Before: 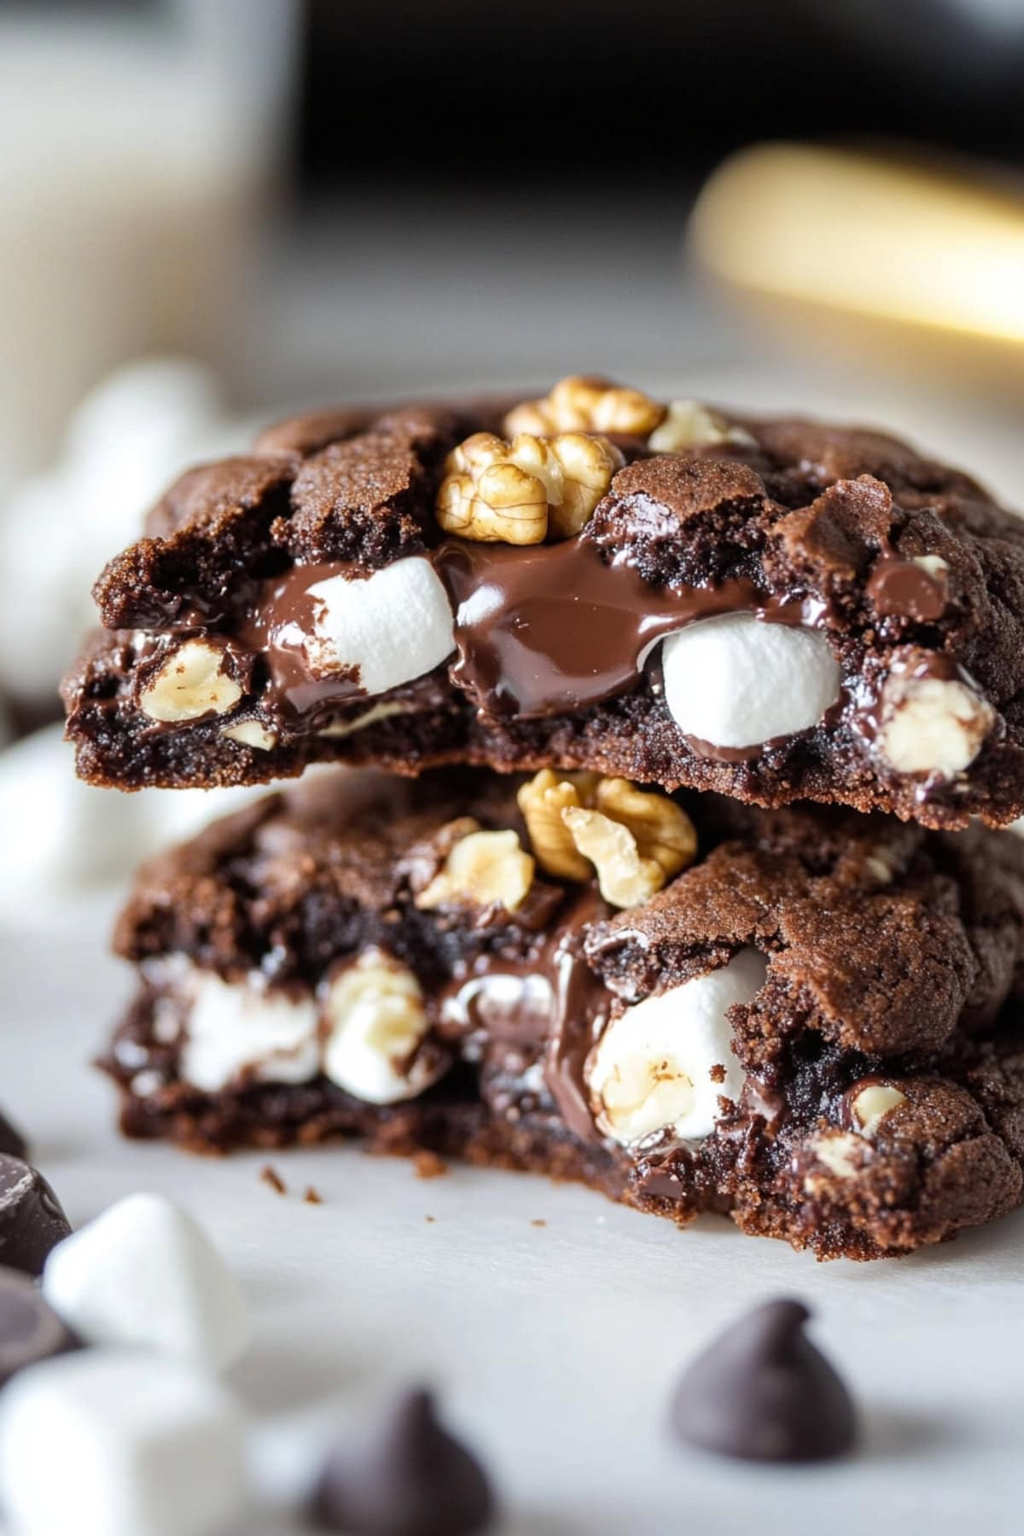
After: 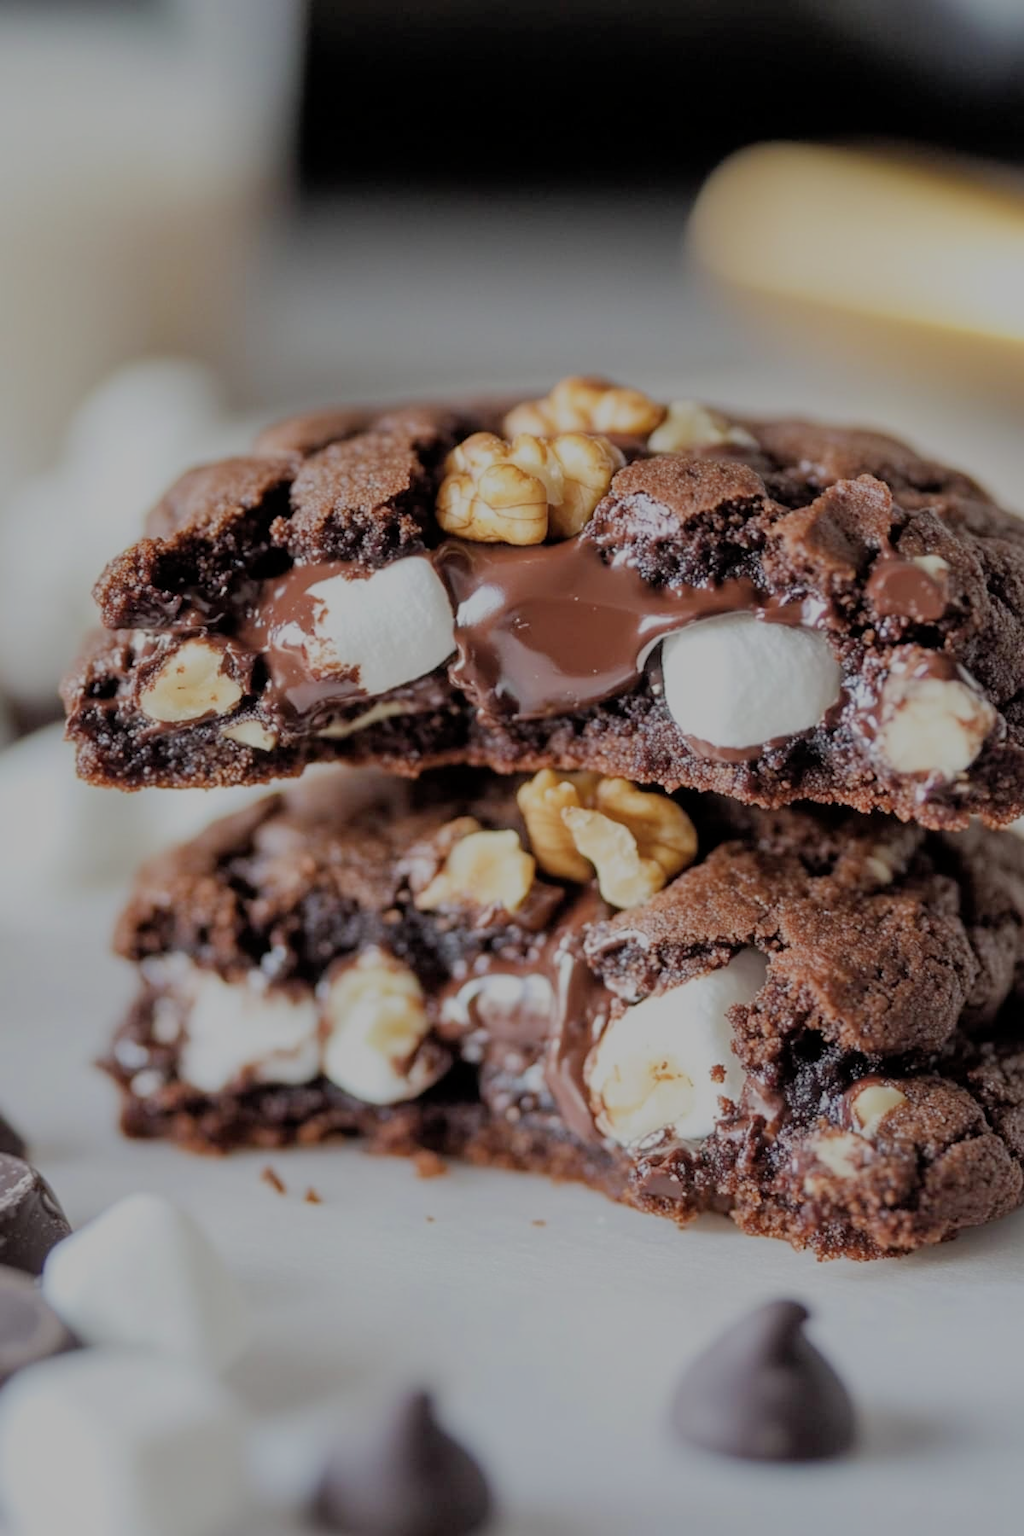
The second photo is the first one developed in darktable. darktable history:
shadows and highlights: shadows 25.97, highlights -25.47
filmic rgb: middle gray luminance 2.6%, black relative exposure -9.89 EV, white relative exposure 6.98 EV, dynamic range scaling 9.42%, target black luminance 0%, hardness 3.18, latitude 43.99%, contrast 0.668, highlights saturation mix 4.43%, shadows ↔ highlights balance 13.95%, contrast in shadows safe
